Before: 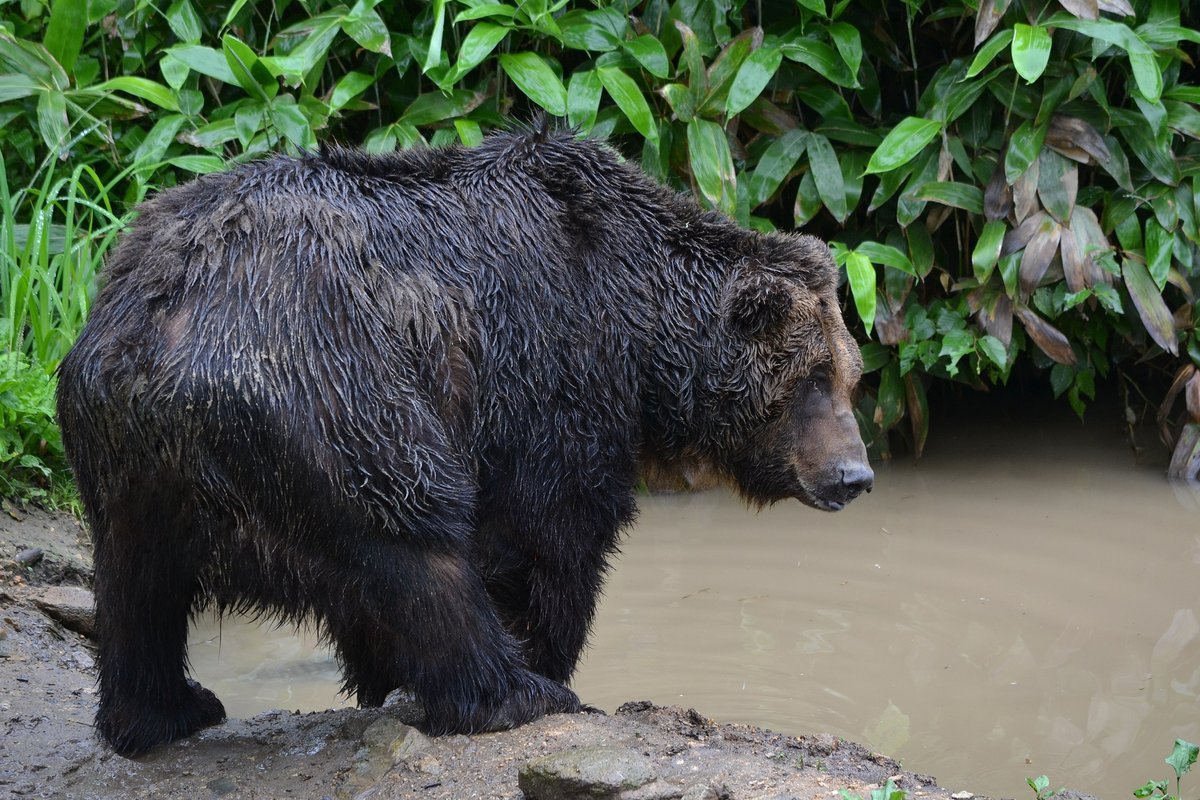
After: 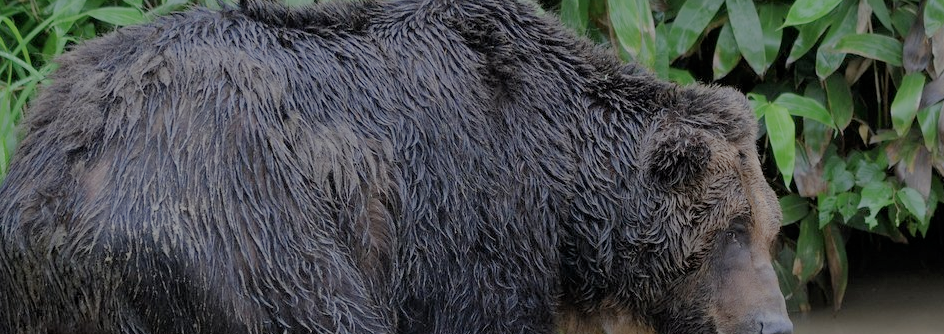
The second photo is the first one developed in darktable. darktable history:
filmic rgb: black relative exposure -7.99 EV, white relative exposure 8.03 EV, target black luminance 0%, hardness 2.49, latitude 76.25%, contrast 0.561, shadows ↔ highlights balance 0.008%
crop: left 6.825%, top 18.598%, right 14.453%, bottom 39.557%
